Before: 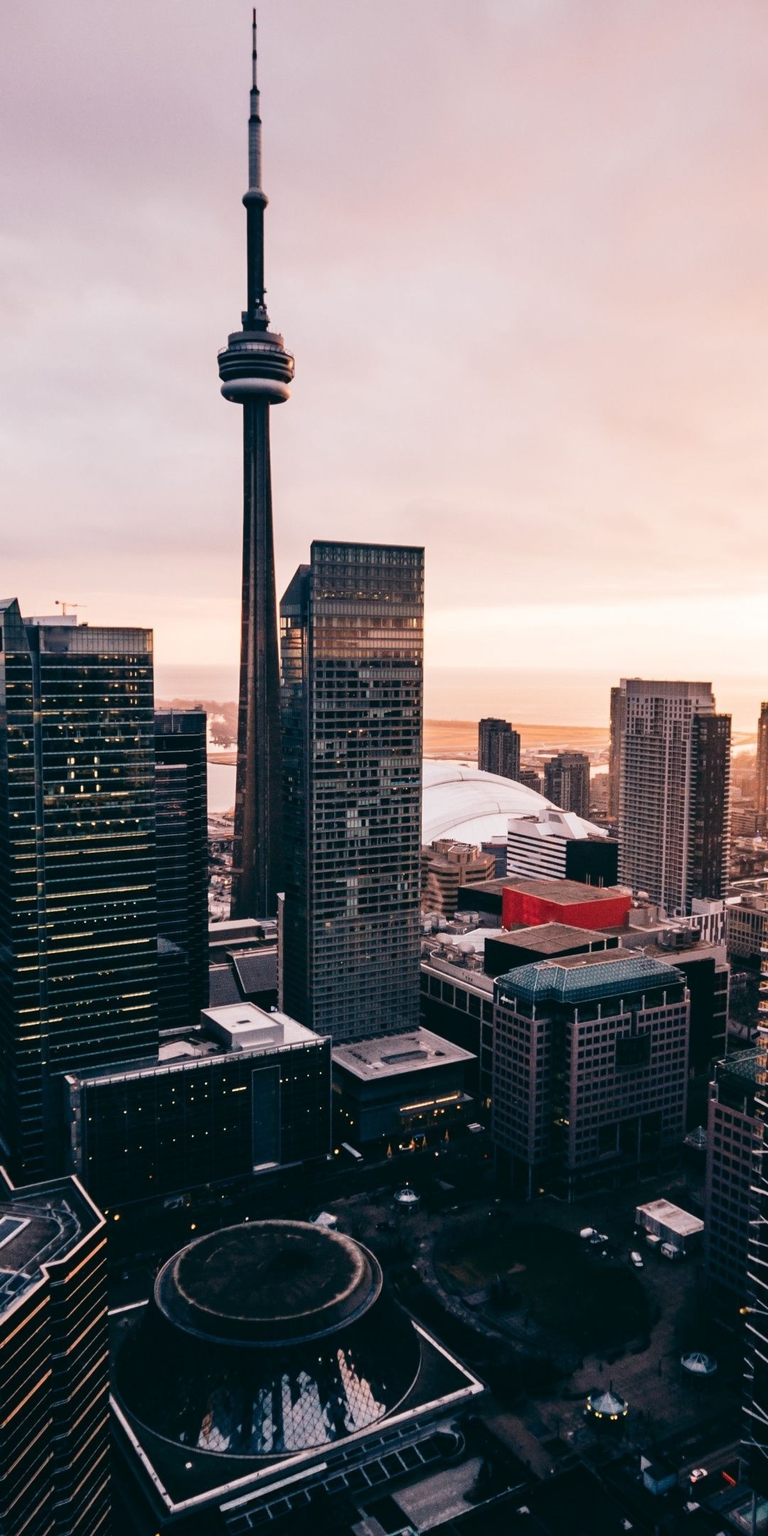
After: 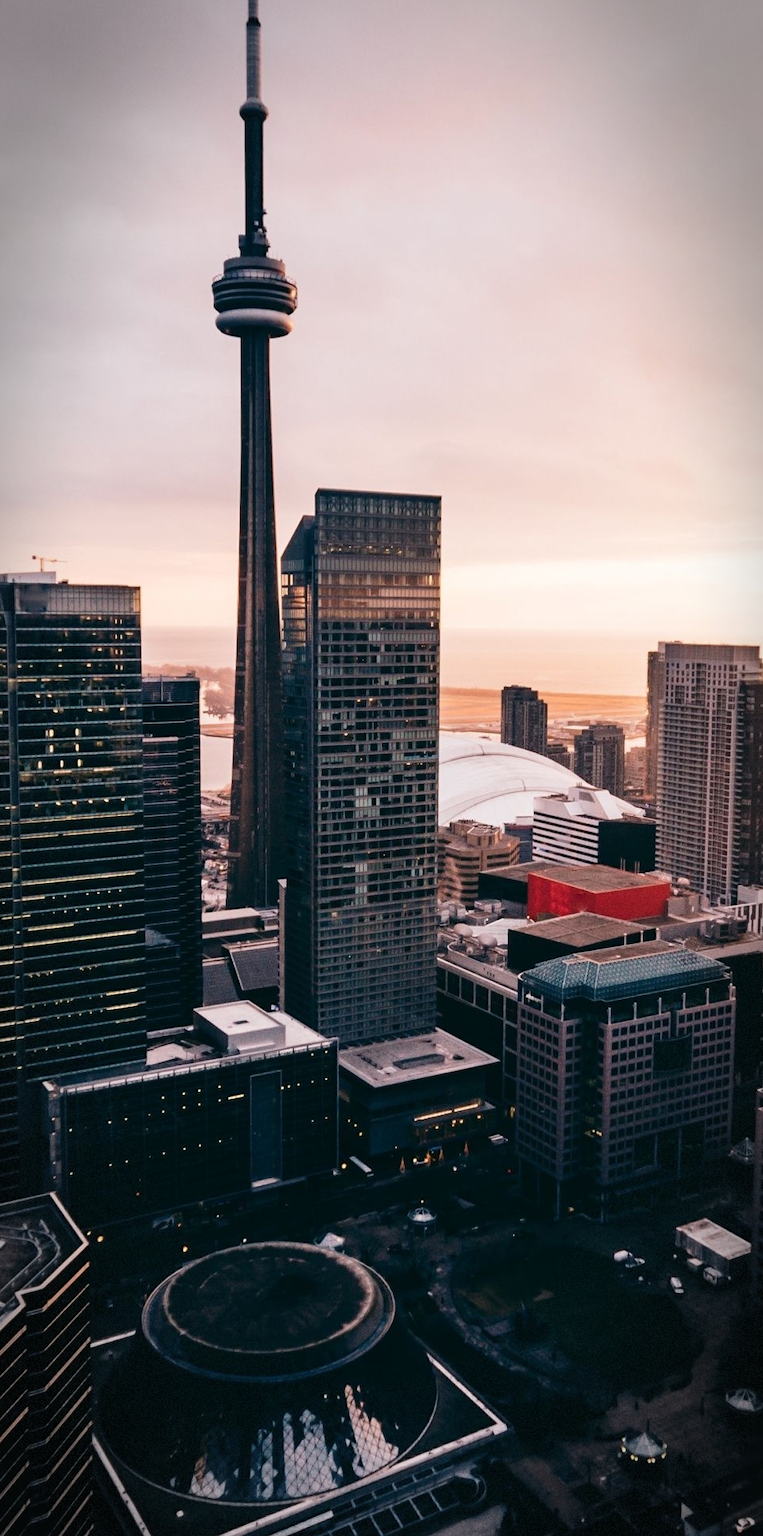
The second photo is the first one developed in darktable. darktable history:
vignetting: automatic ratio true, dithering 8-bit output
crop: left 3.491%, top 6.495%, right 6.771%, bottom 3.237%
